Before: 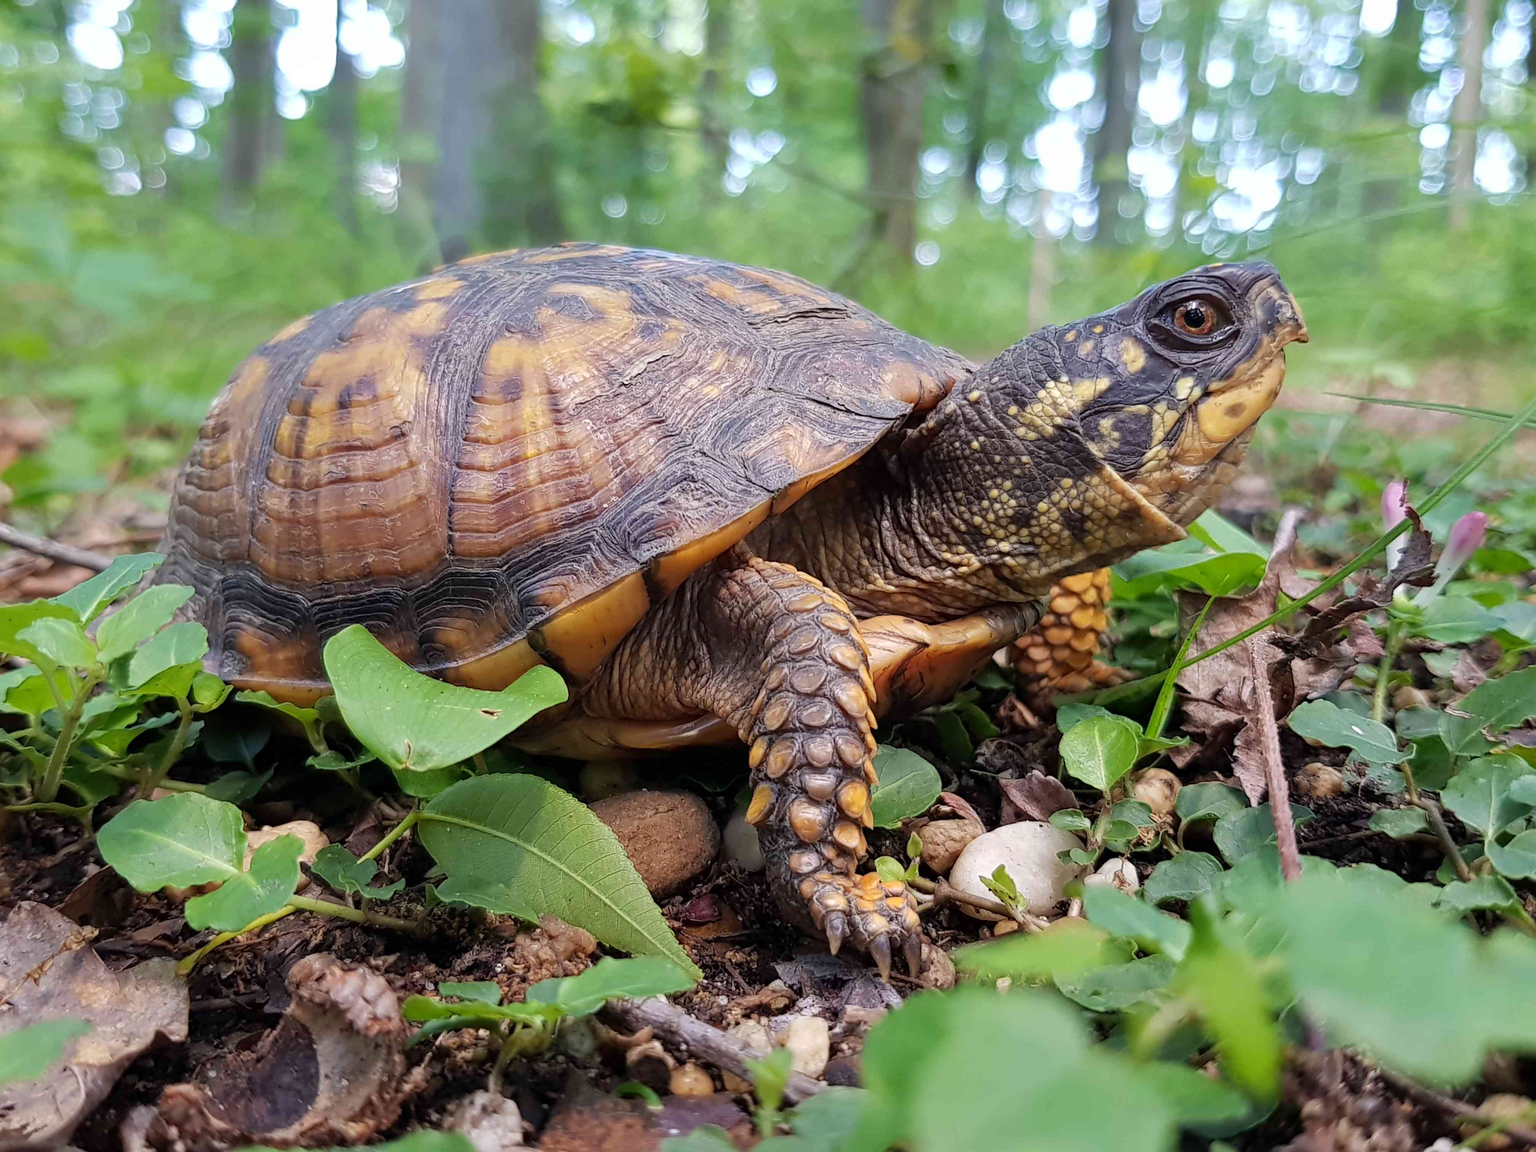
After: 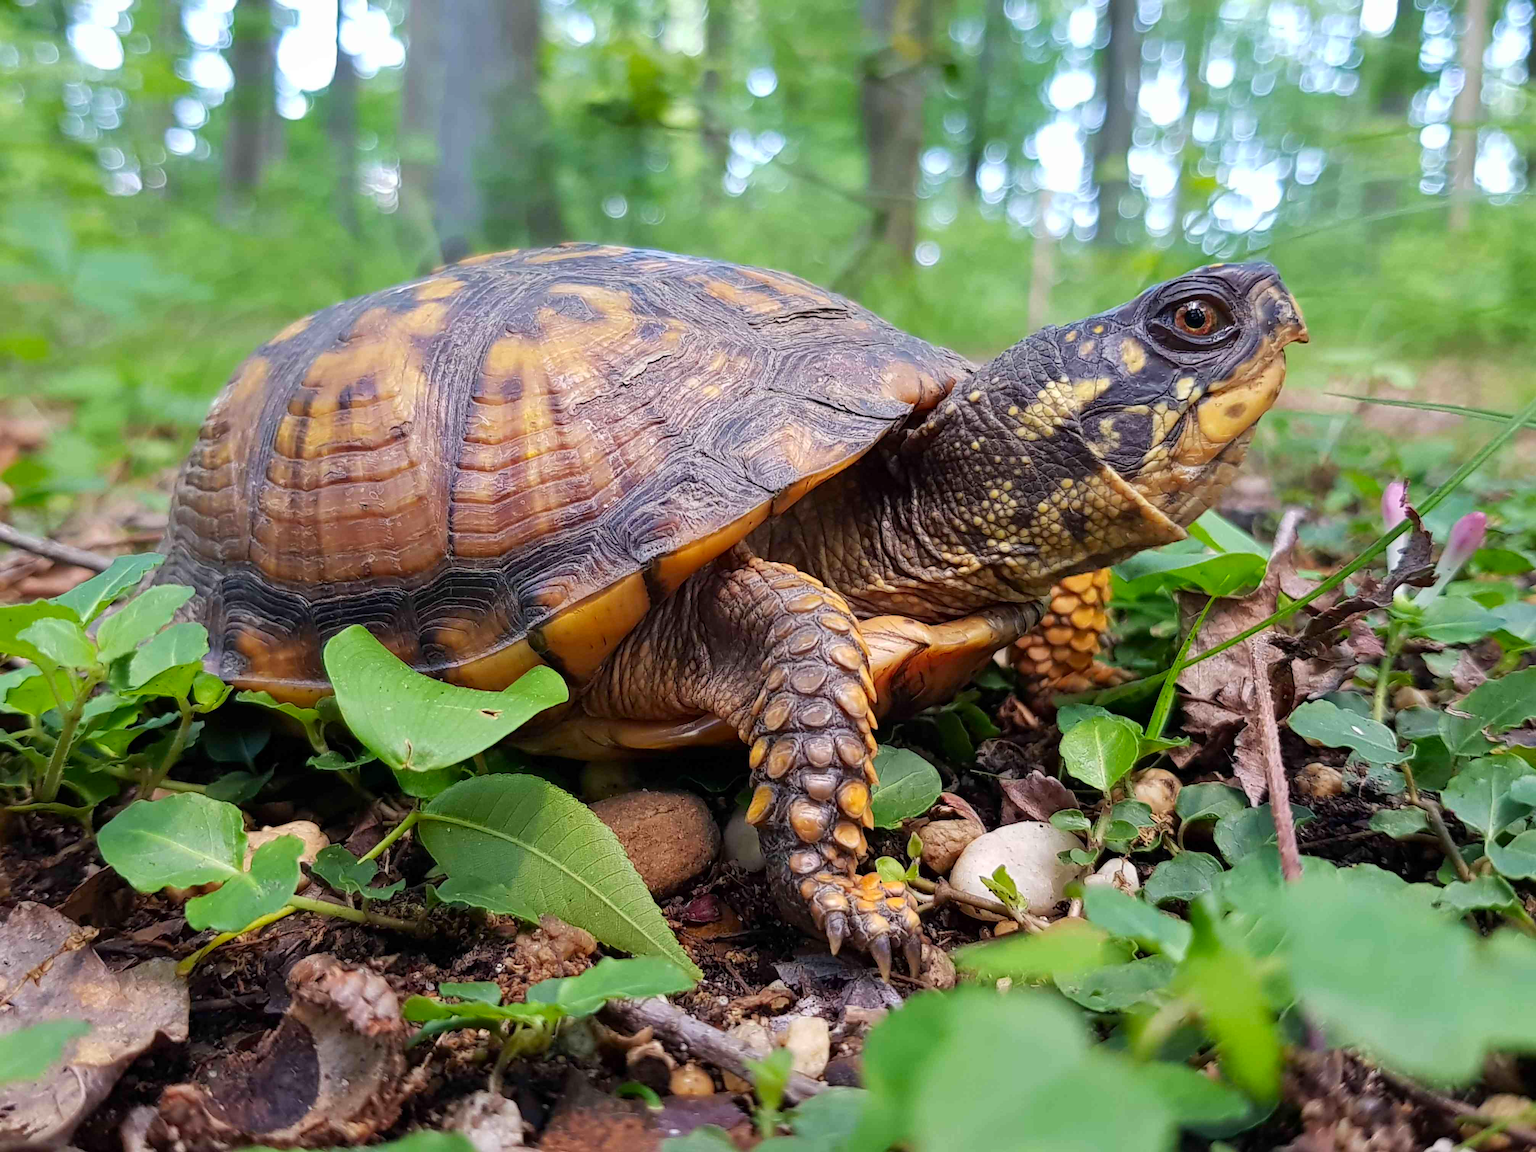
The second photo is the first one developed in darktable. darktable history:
contrast brightness saturation: contrast 0.078, saturation 0.204
